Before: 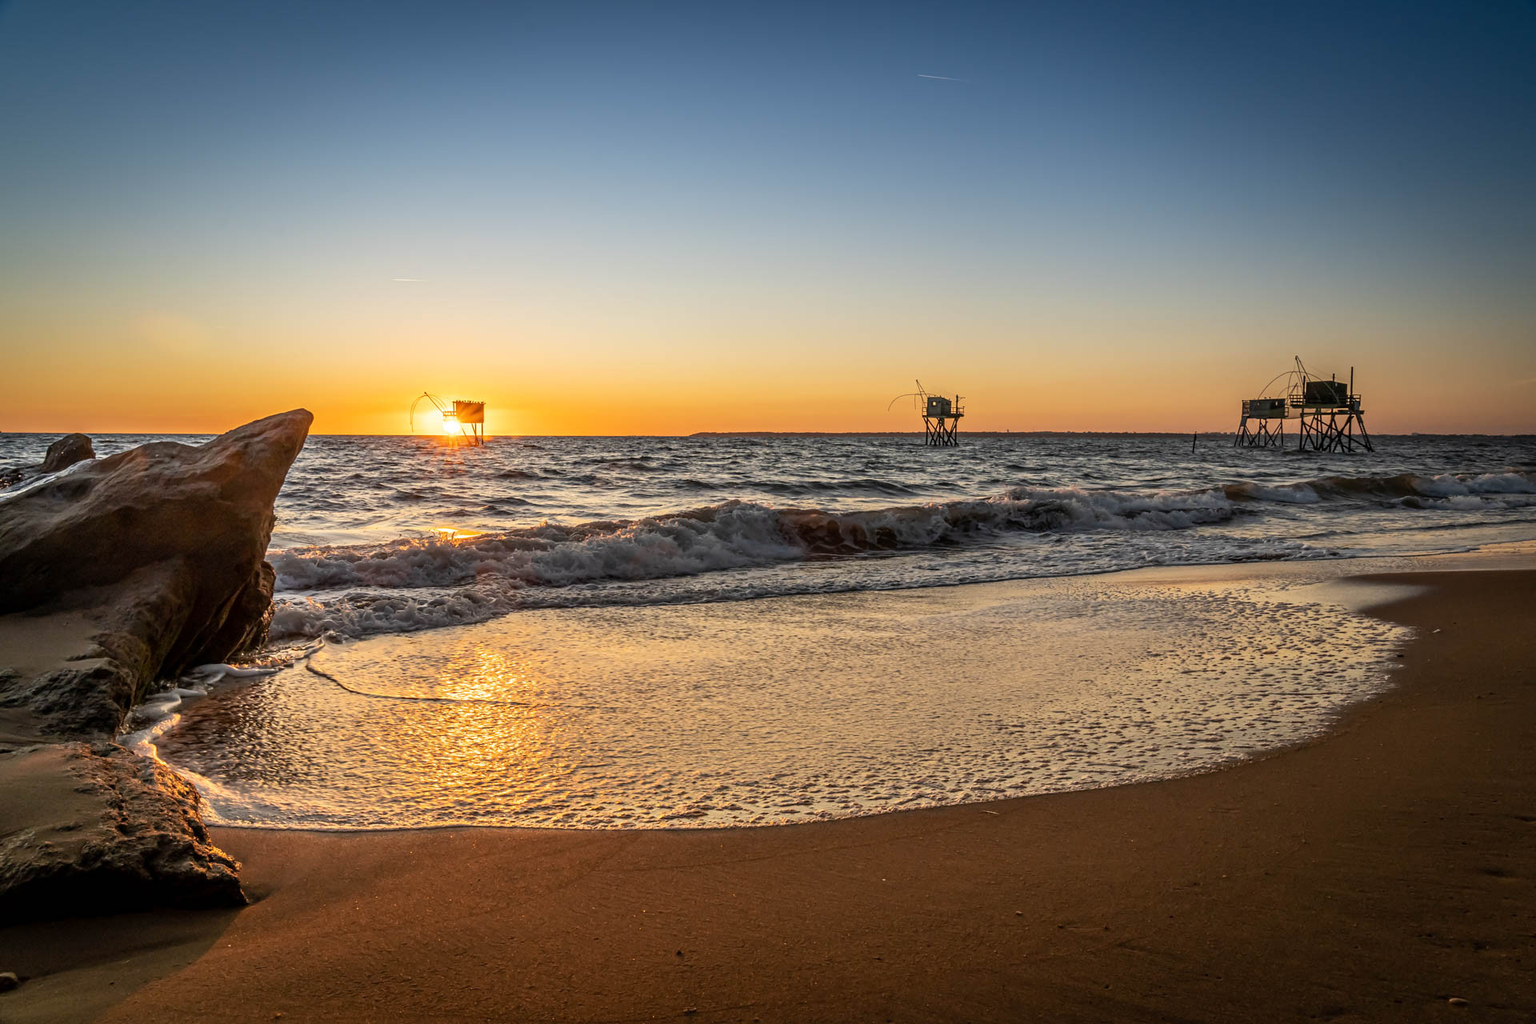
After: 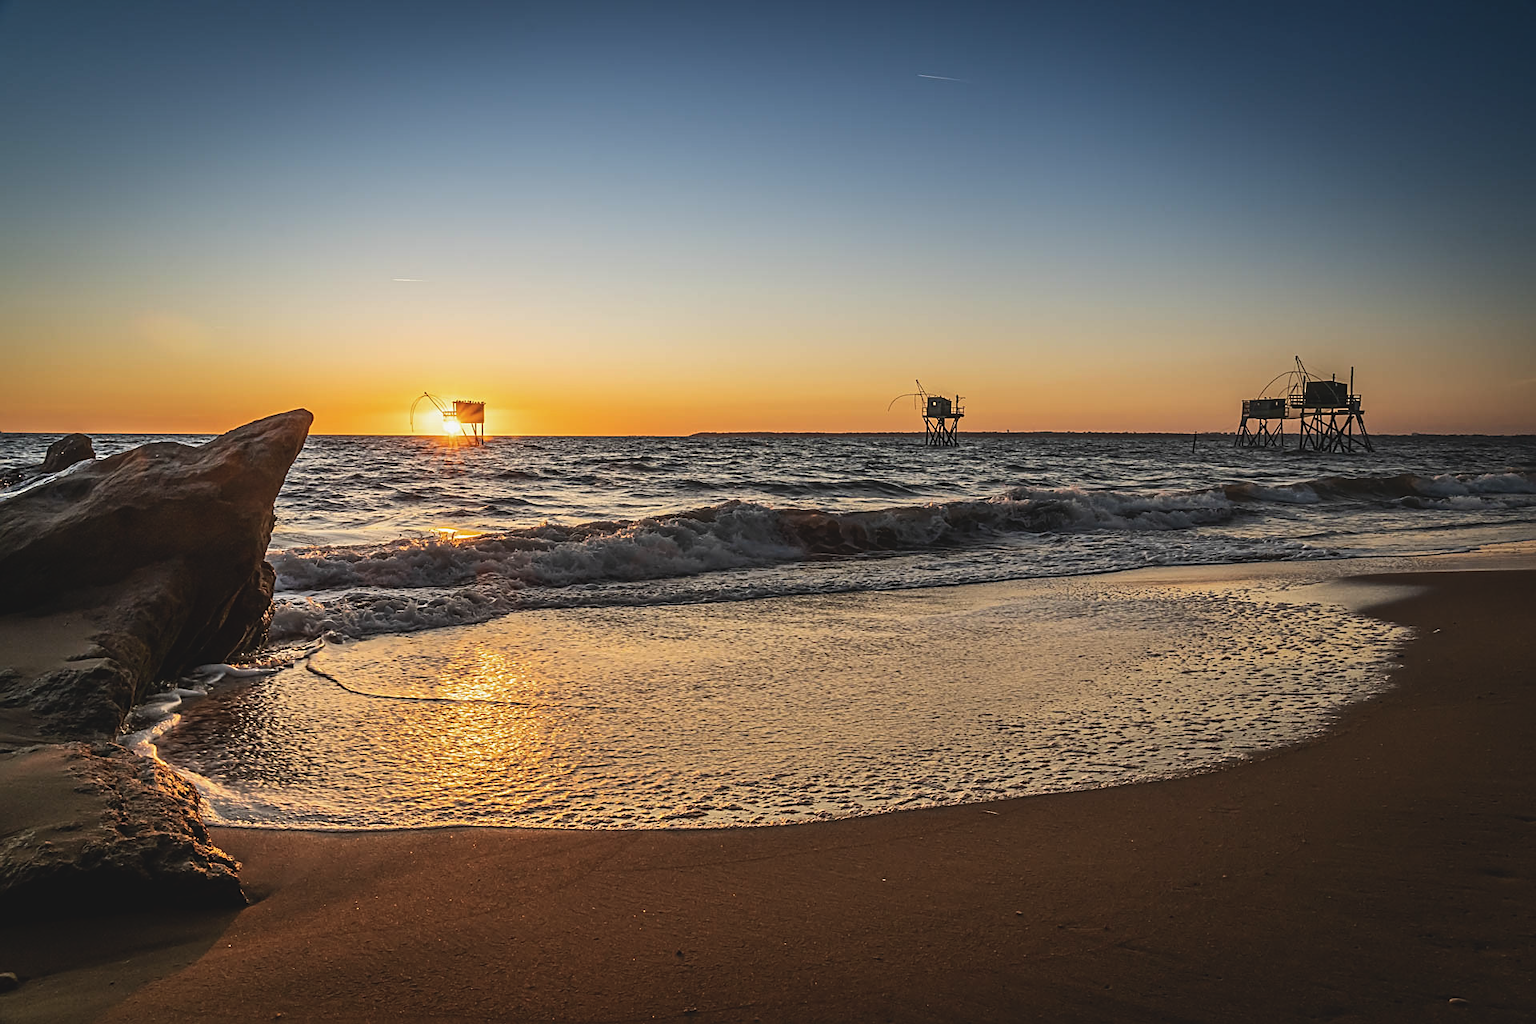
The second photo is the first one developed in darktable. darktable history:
tone equalizer: -8 EV -0.444 EV, -7 EV -0.395 EV, -6 EV -0.363 EV, -5 EV -0.249 EV, -3 EV 0.189 EV, -2 EV 0.312 EV, -1 EV 0.401 EV, +0 EV 0.428 EV, edges refinement/feathering 500, mask exposure compensation -1.57 EV, preserve details no
exposure: black level correction -0.015, exposure -0.506 EV, compensate highlight preservation false
sharpen: on, module defaults
